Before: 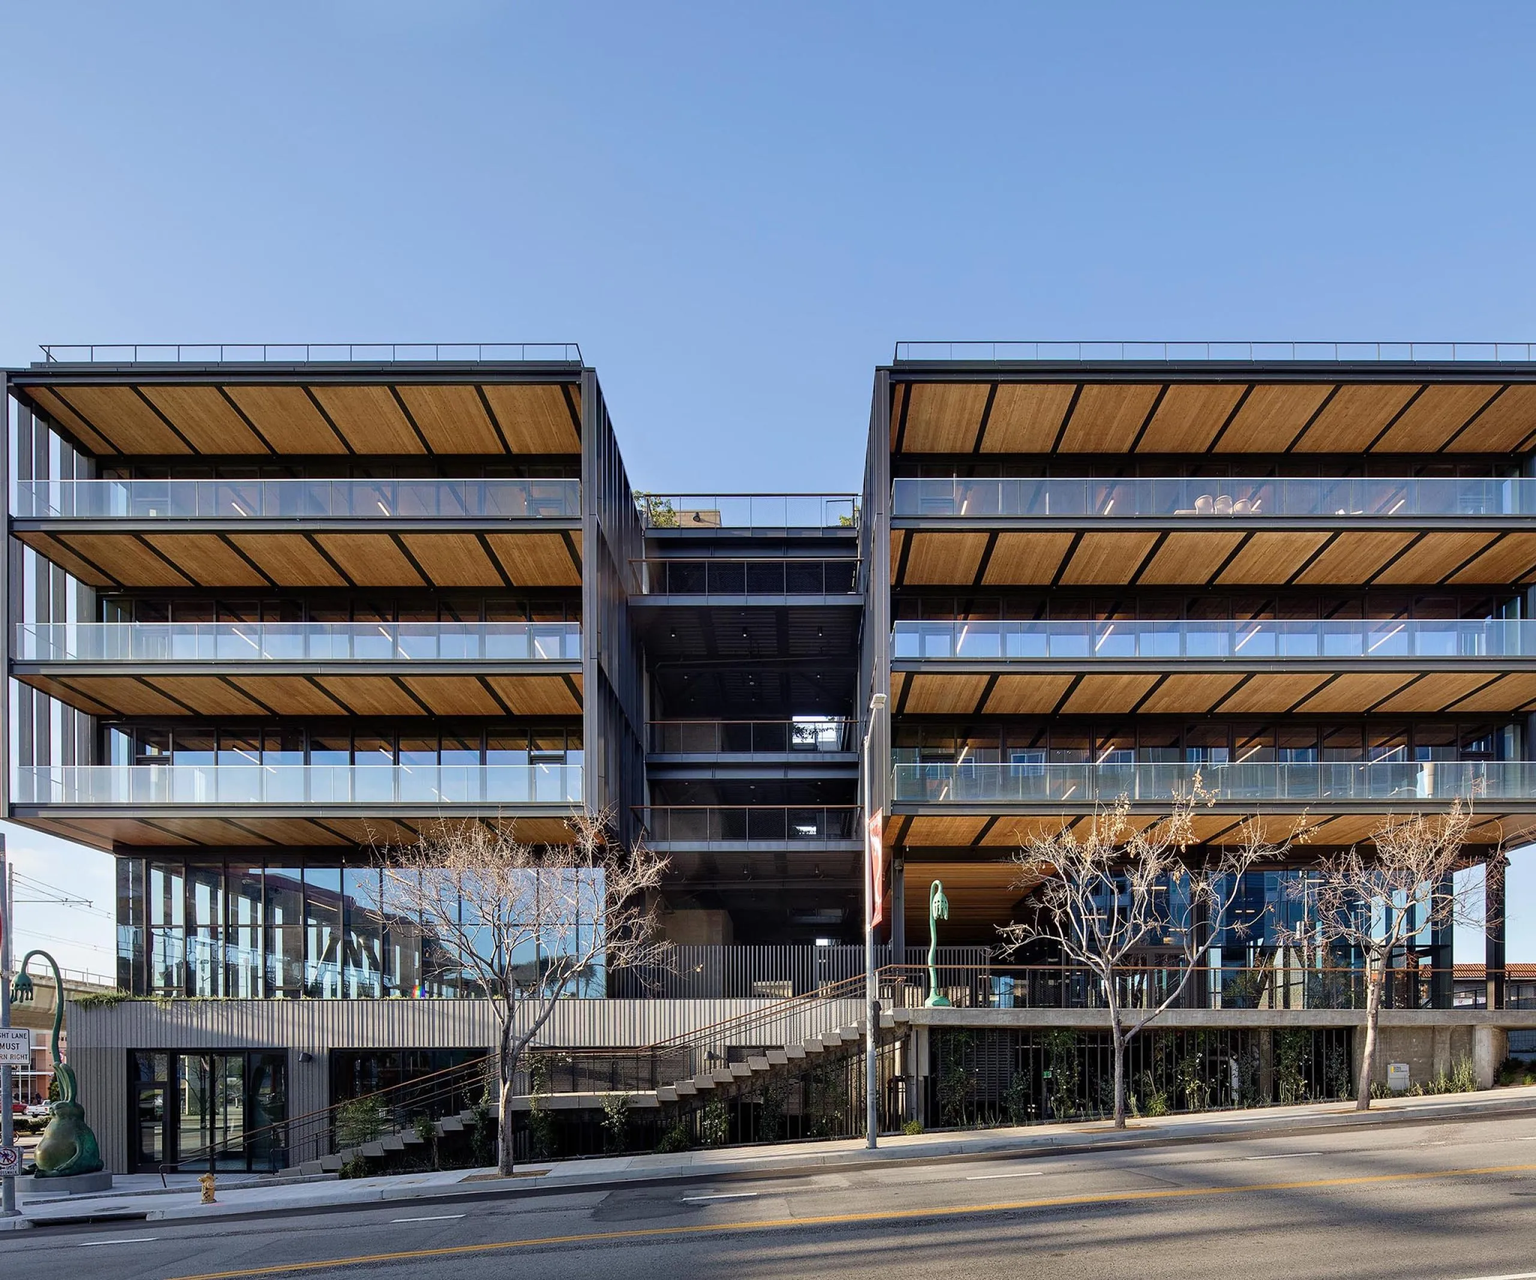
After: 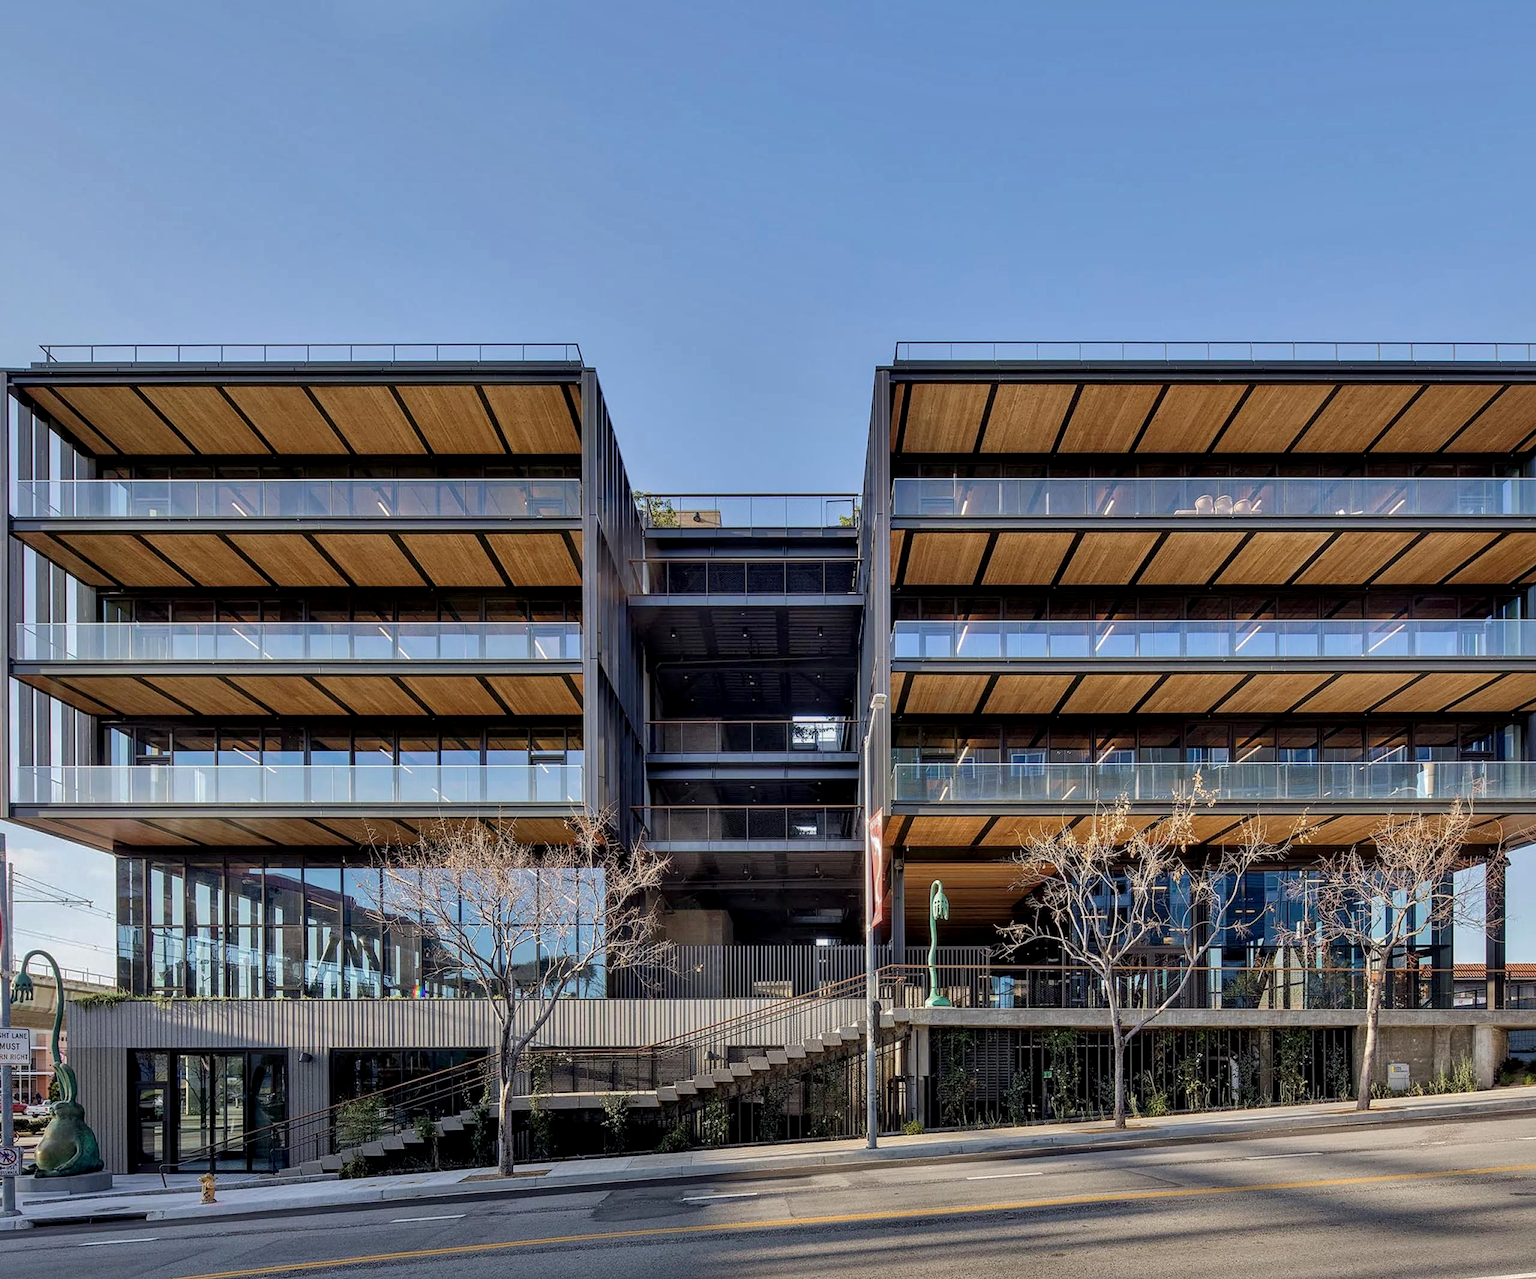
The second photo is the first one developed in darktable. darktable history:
shadows and highlights: shadows 39.93, highlights -59.91
local contrast: detail 130%
